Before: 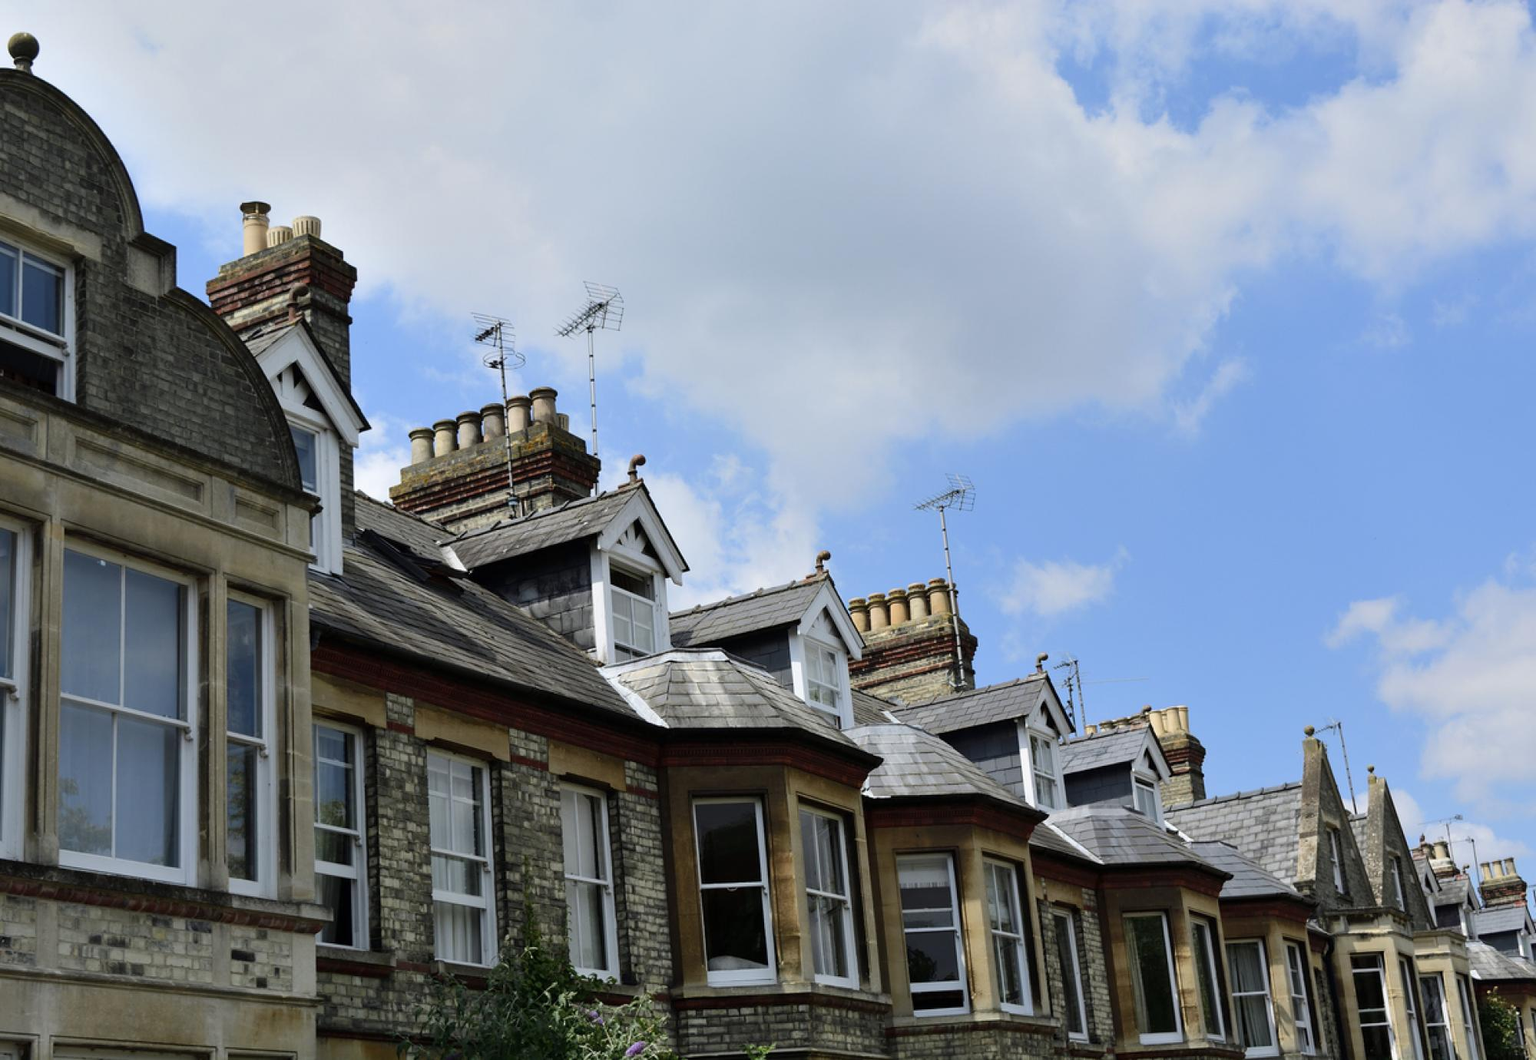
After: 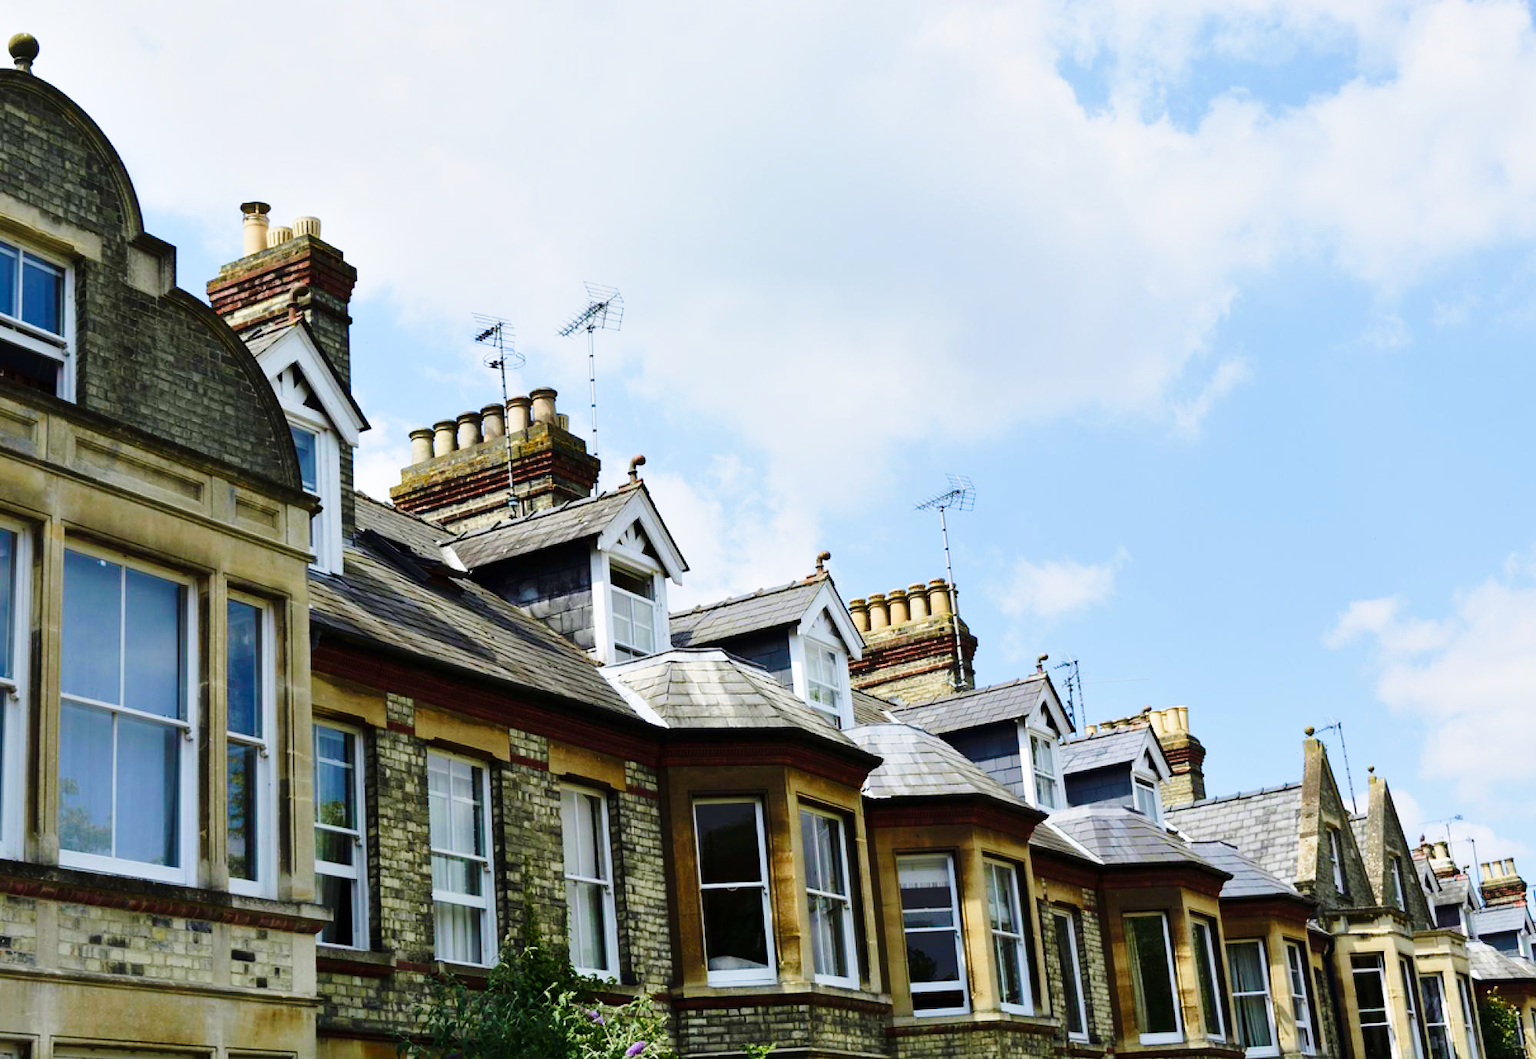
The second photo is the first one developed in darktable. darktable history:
velvia: strength 39.41%
color balance rgb: linear chroma grading › global chroma 15.042%, perceptual saturation grading › global saturation 0.325%, perceptual saturation grading › highlights -19.867%, perceptual saturation grading › shadows 19.353%, global vibrance 9.499%
base curve: curves: ch0 [(0, 0) (0.028, 0.03) (0.121, 0.232) (0.46, 0.748) (0.859, 0.968) (1, 1)], preserve colors none
